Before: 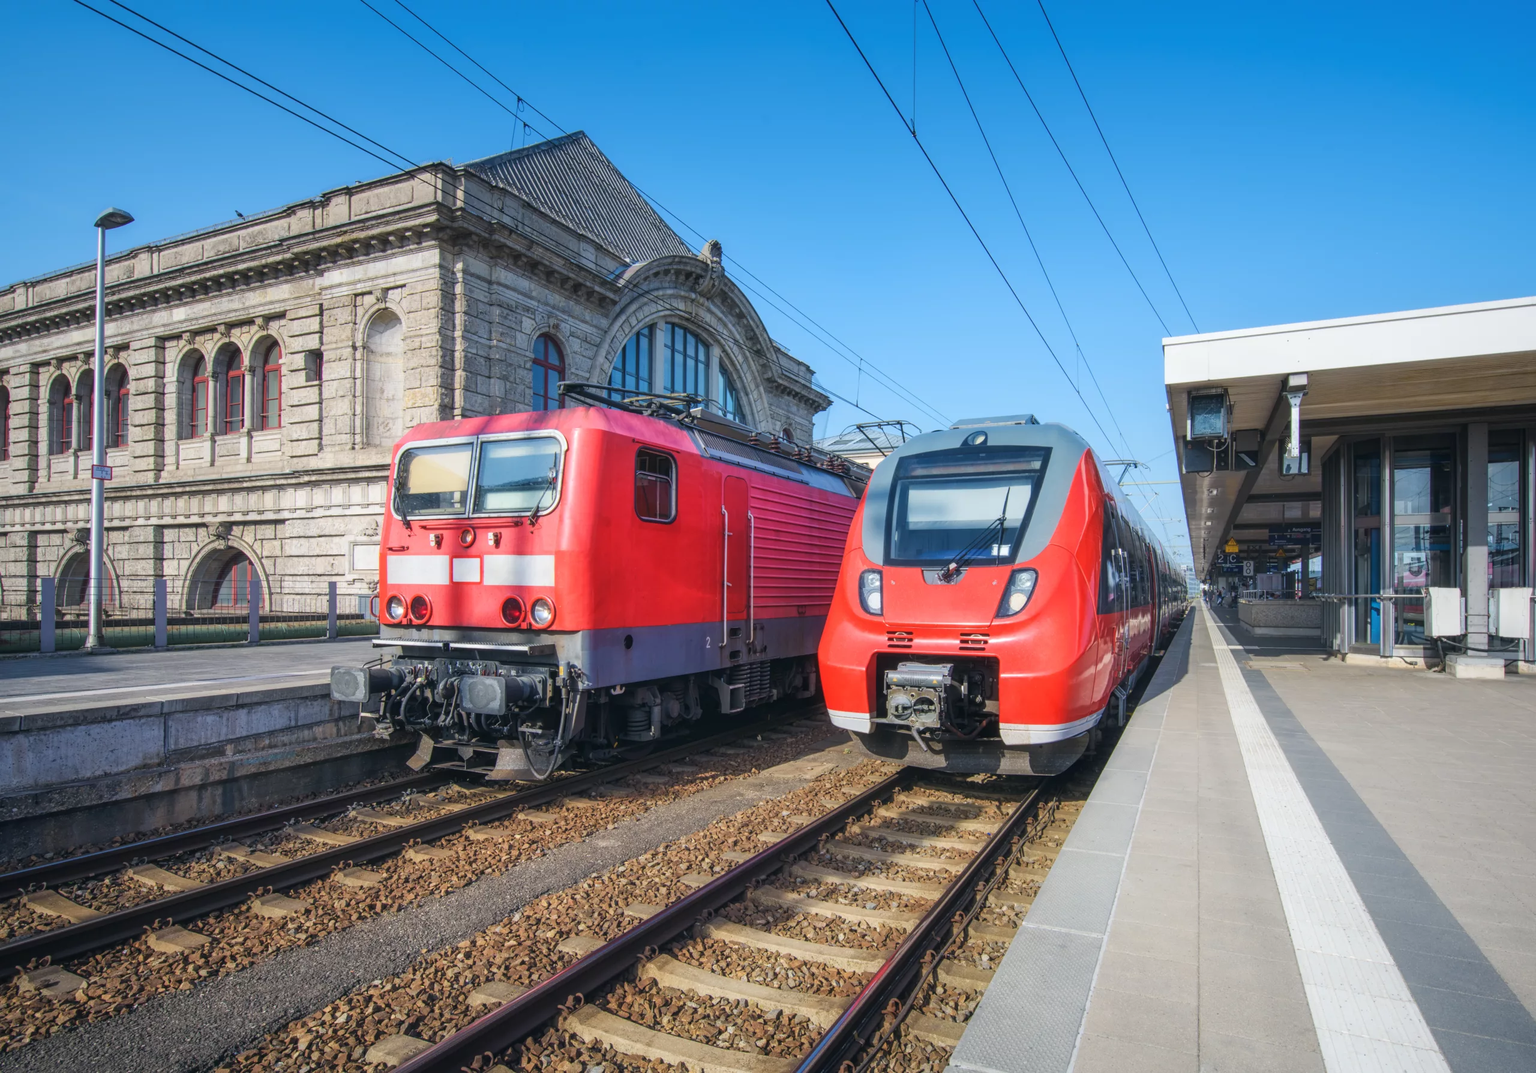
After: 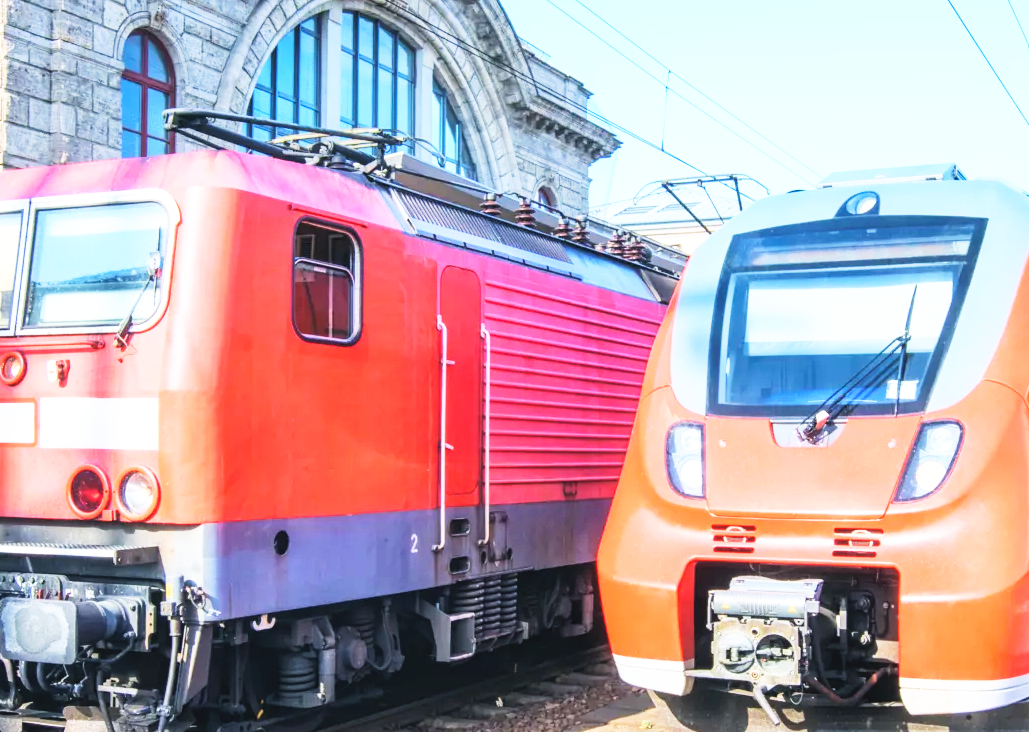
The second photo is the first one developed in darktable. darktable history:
crop: left 29.939%, top 29.509%, right 29.833%, bottom 29.535%
exposure: exposure 0.191 EV, compensate highlight preservation false
base curve: curves: ch0 [(0, 0) (0.007, 0.004) (0.027, 0.03) (0.046, 0.07) (0.207, 0.54) (0.442, 0.872) (0.673, 0.972) (1, 1)], preserve colors none
contrast brightness saturation: contrast 0.139, brightness 0.22
